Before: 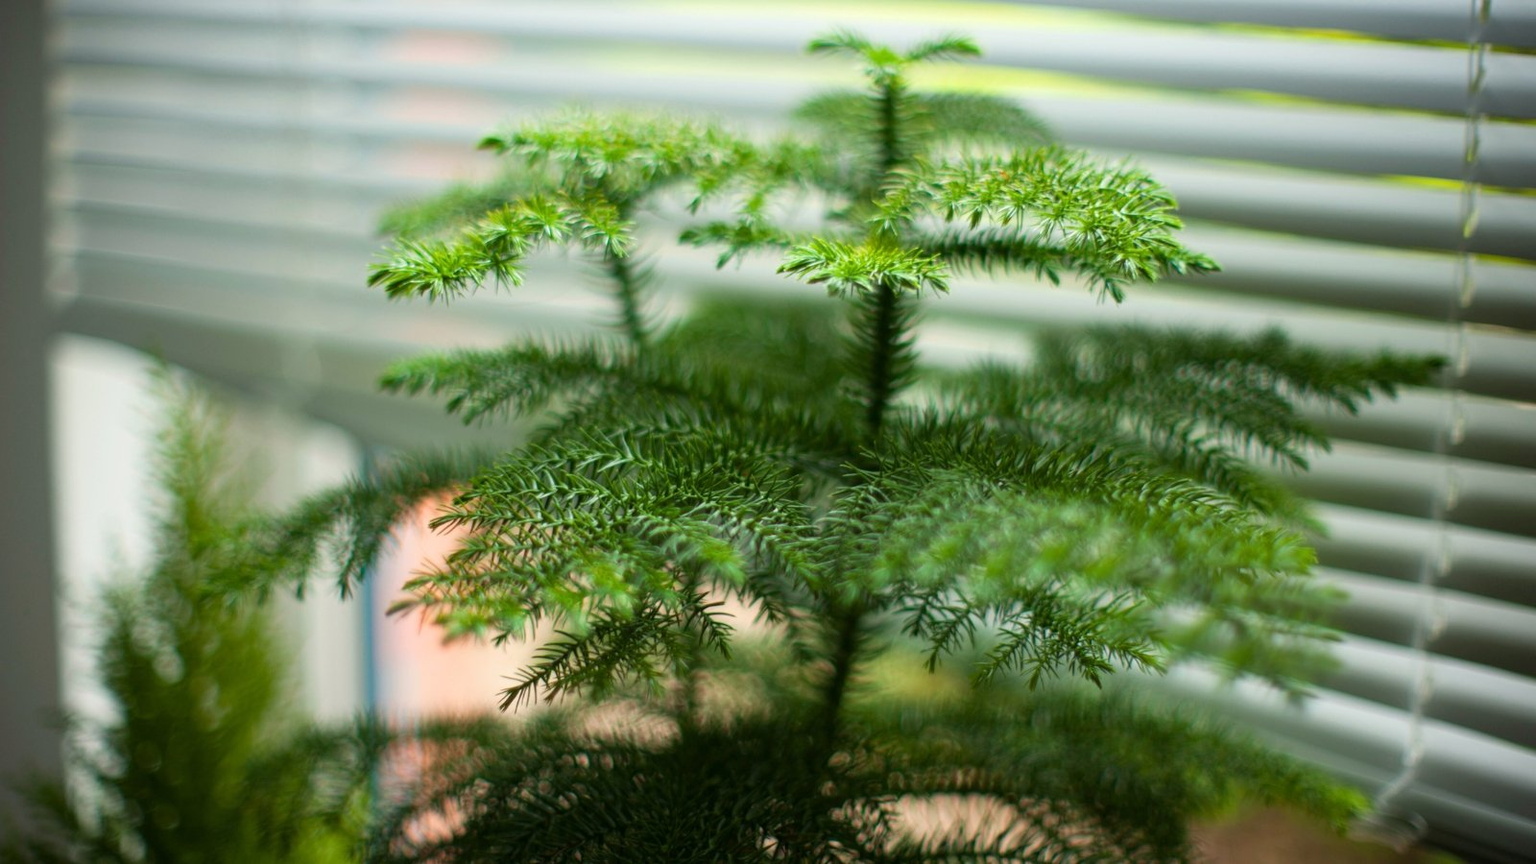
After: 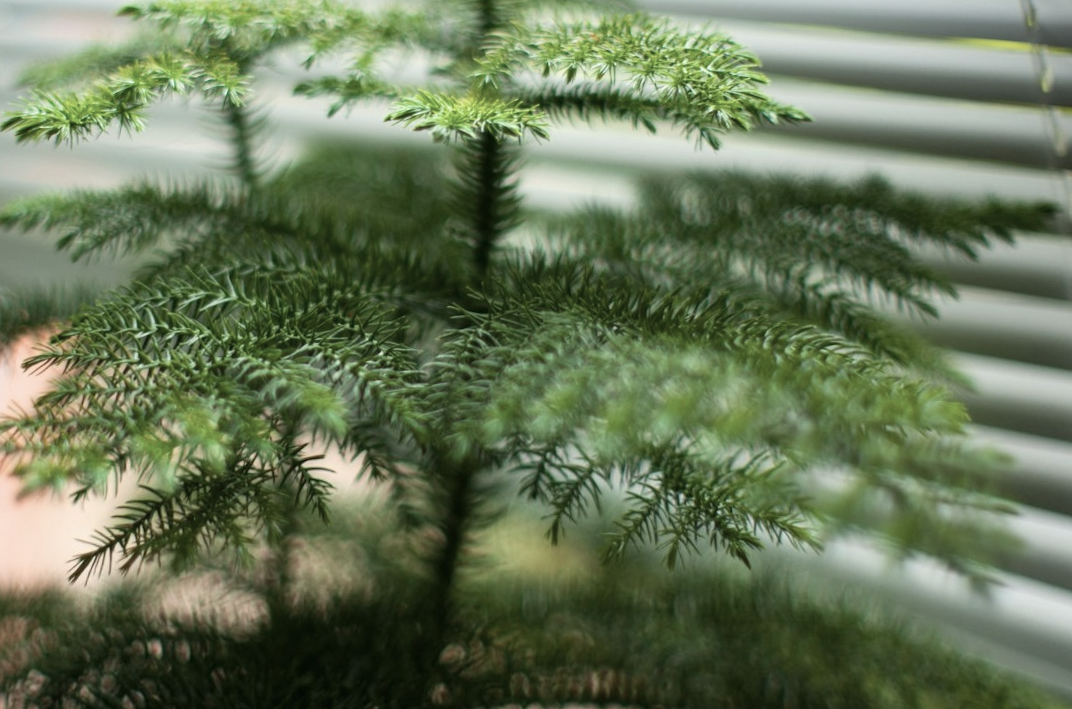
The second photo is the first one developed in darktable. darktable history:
rotate and perspective: rotation 0.72°, lens shift (vertical) -0.352, lens shift (horizontal) -0.051, crop left 0.152, crop right 0.859, crop top 0.019, crop bottom 0.964
contrast brightness saturation: contrast 0.1, saturation -0.36
crop: left 19.159%, top 9.58%, bottom 9.58%
